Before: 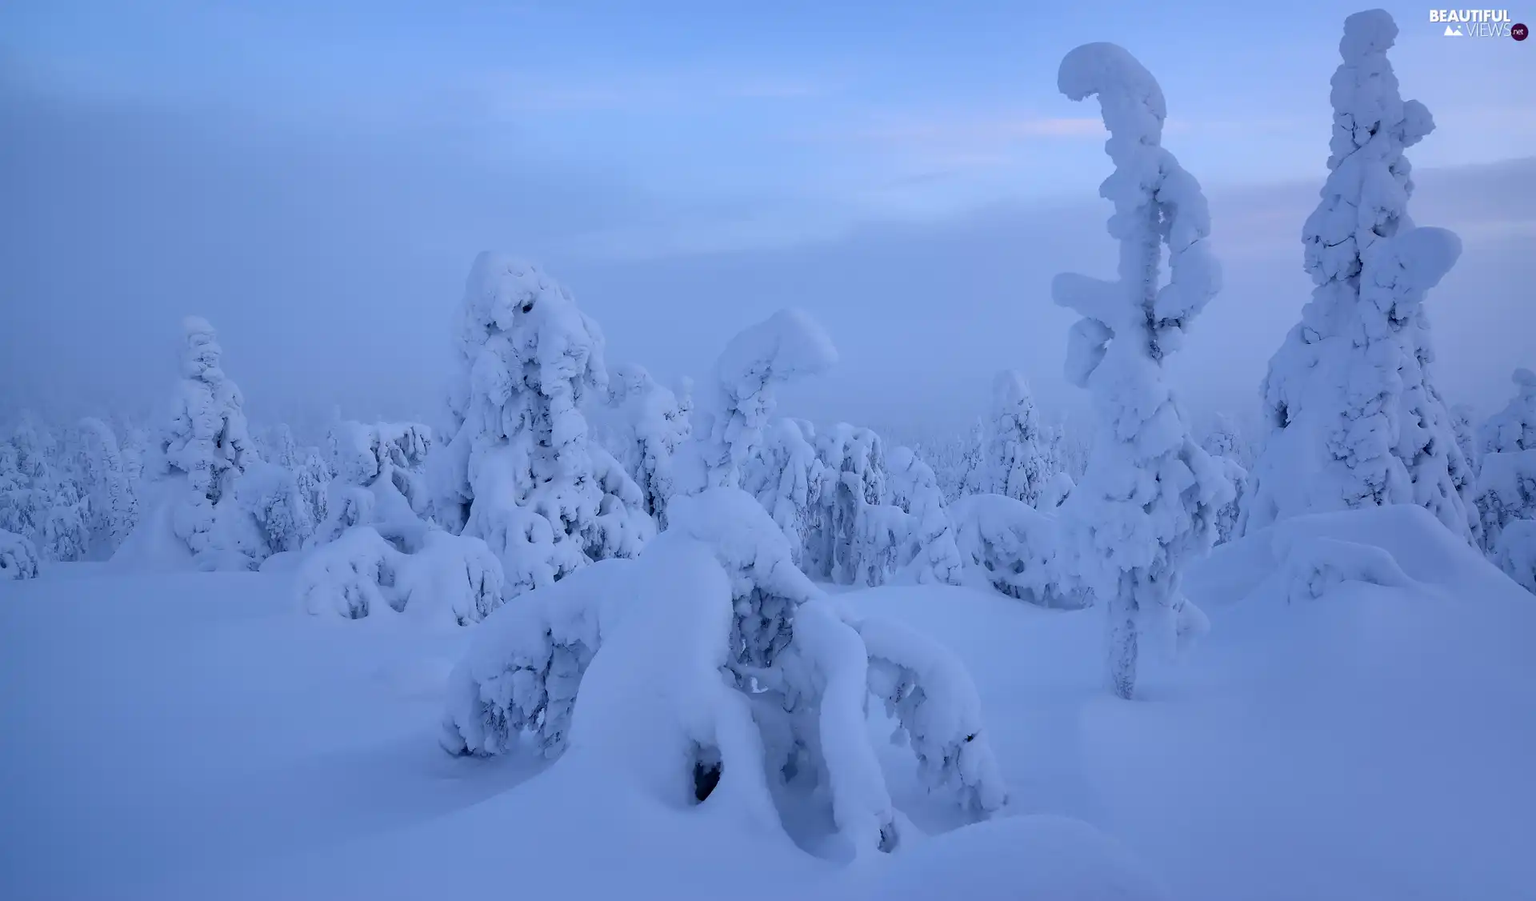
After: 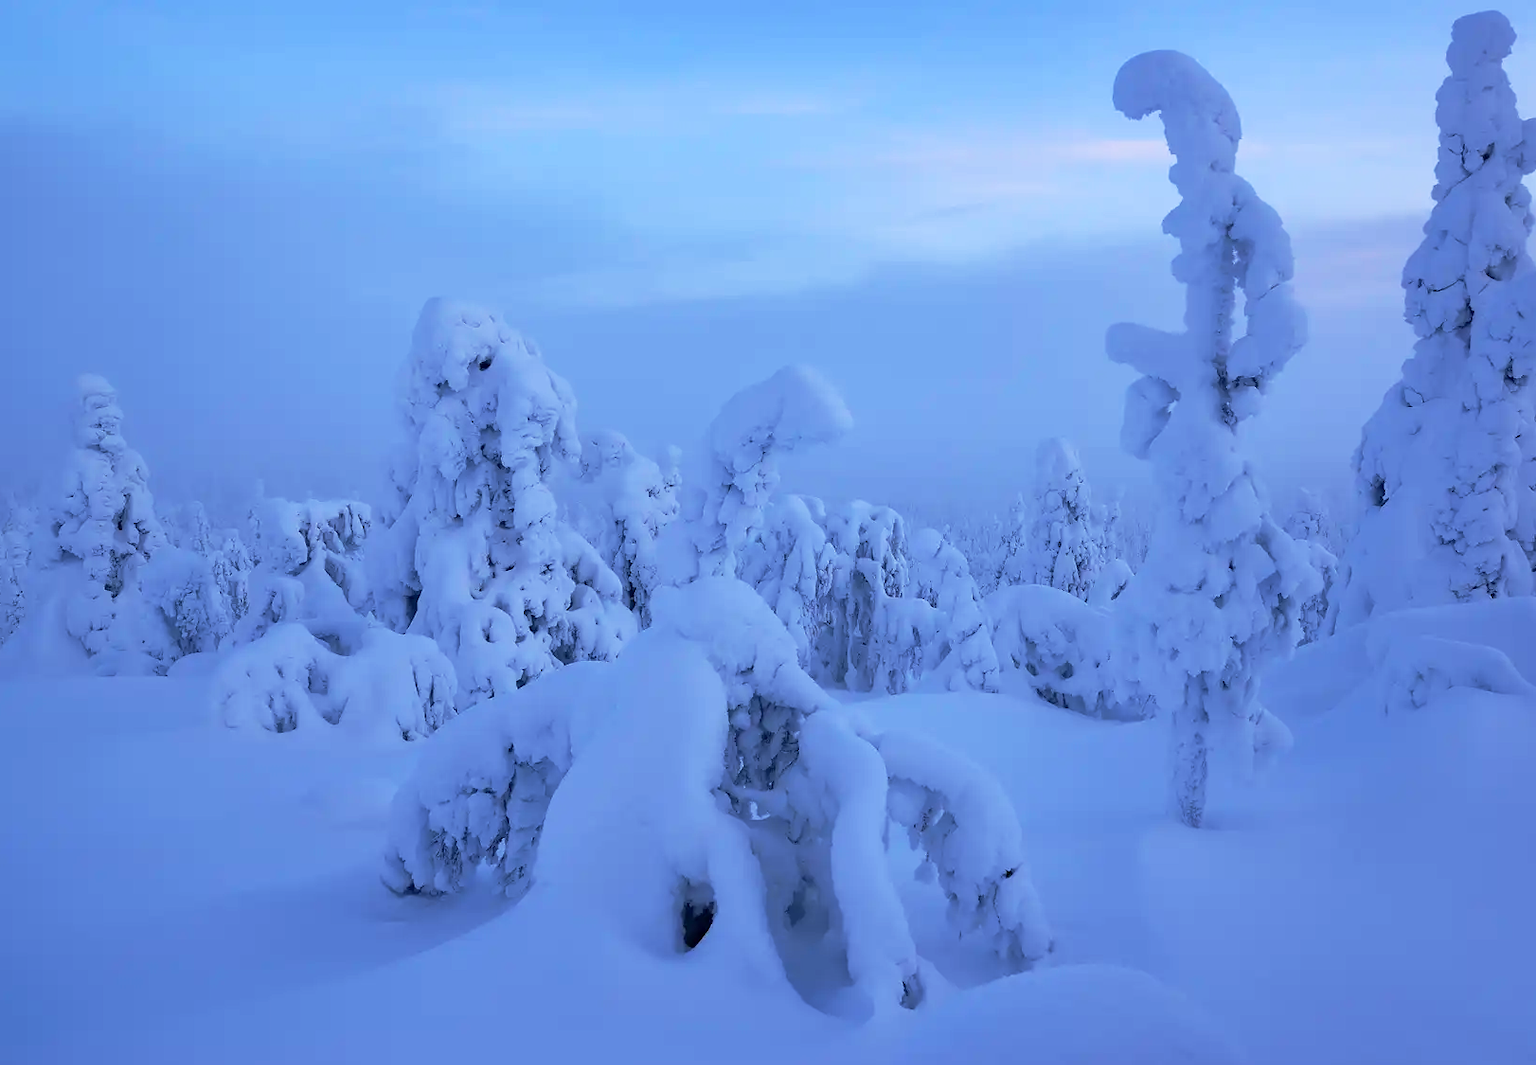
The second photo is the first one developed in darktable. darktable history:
crop: left 7.69%, right 7.818%
base curve: curves: ch0 [(0, 0) (0.257, 0.25) (0.482, 0.586) (0.757, 0.871) (1, 1)], preserve colors none
